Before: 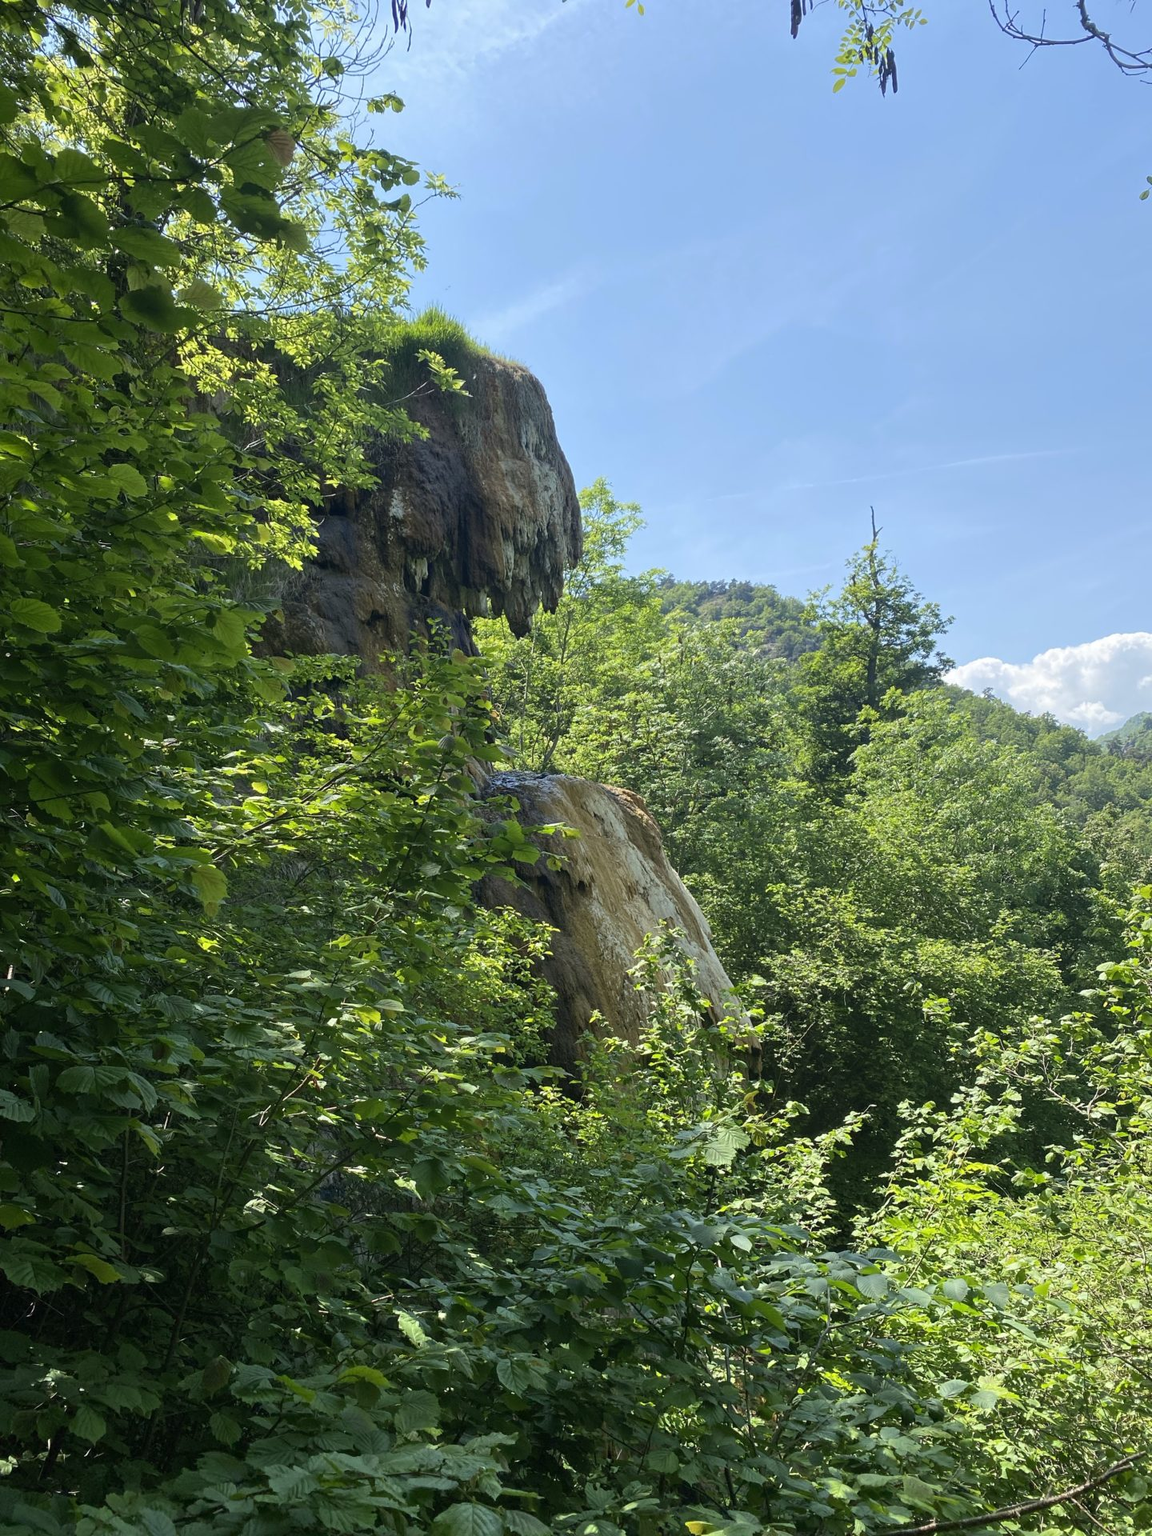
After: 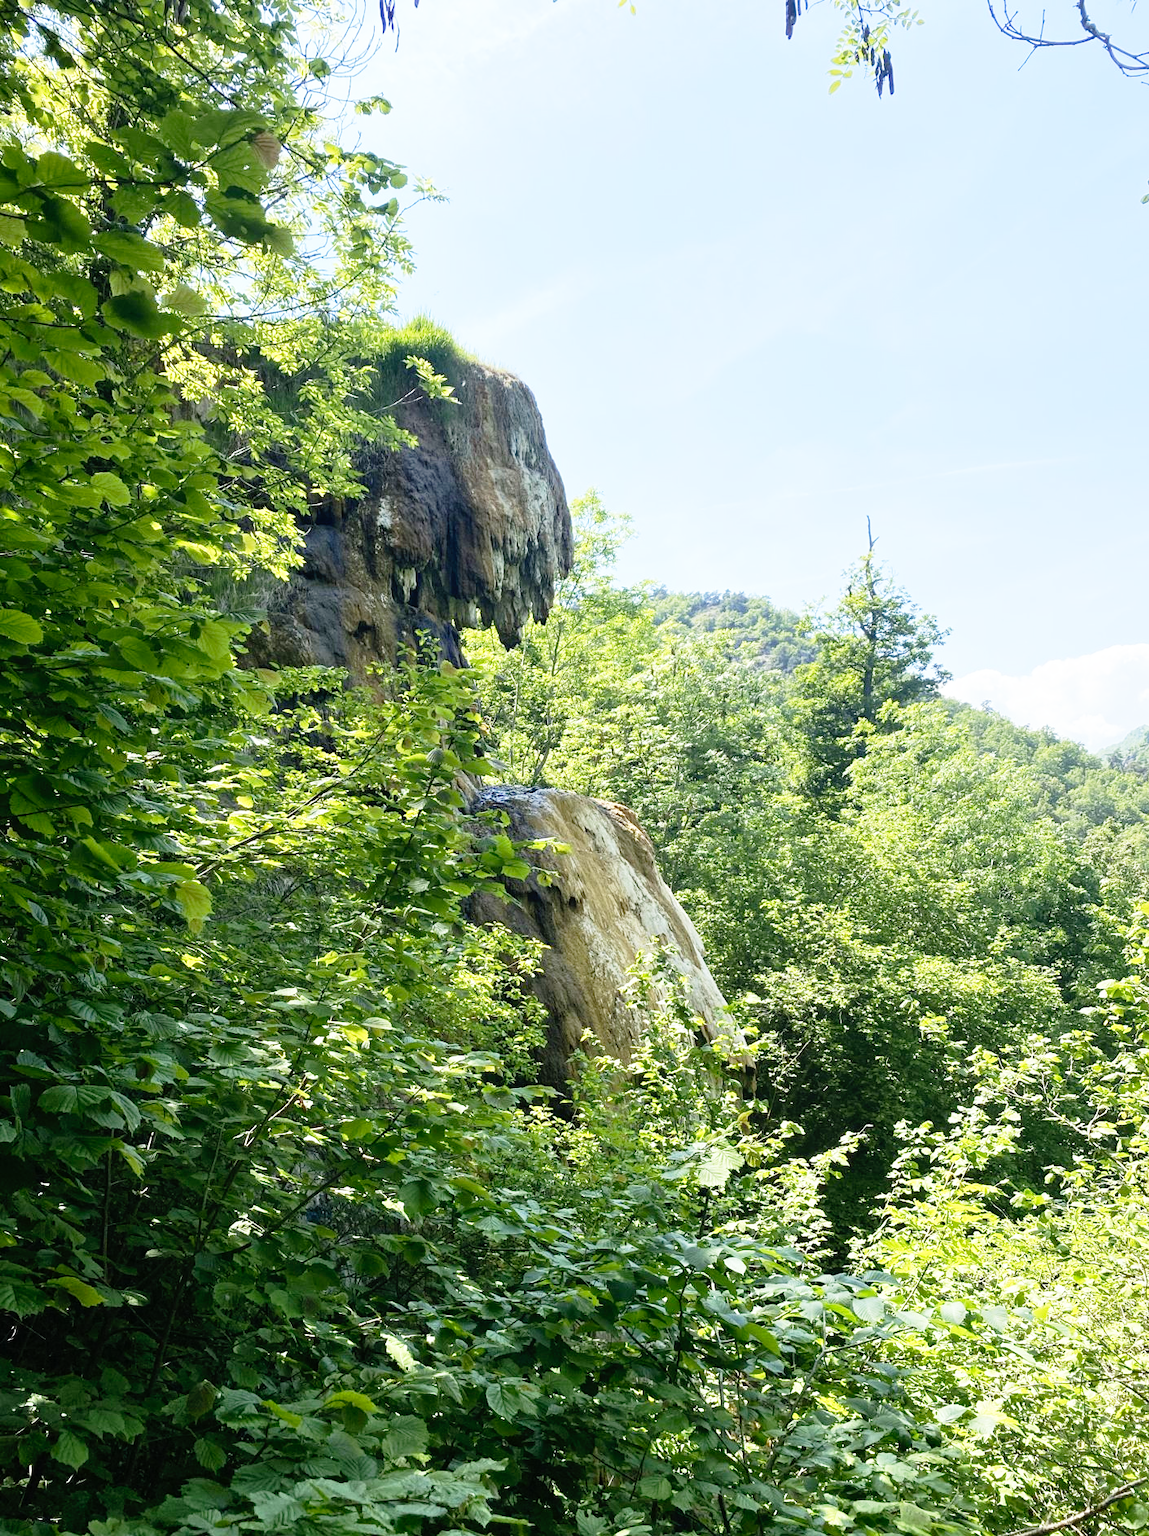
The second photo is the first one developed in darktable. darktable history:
exposure: compensate exposure bias true, compensate highlight preservation false
base curve: curves: ch0 [(0, 0) (0.012, 0.01) (0.073, 0.168) (0.31, 0.711) (0.645, 0.957) (1, 1)], preserve colors none
crop: left 1.723%, right 0.271%, bottom 1.756%
